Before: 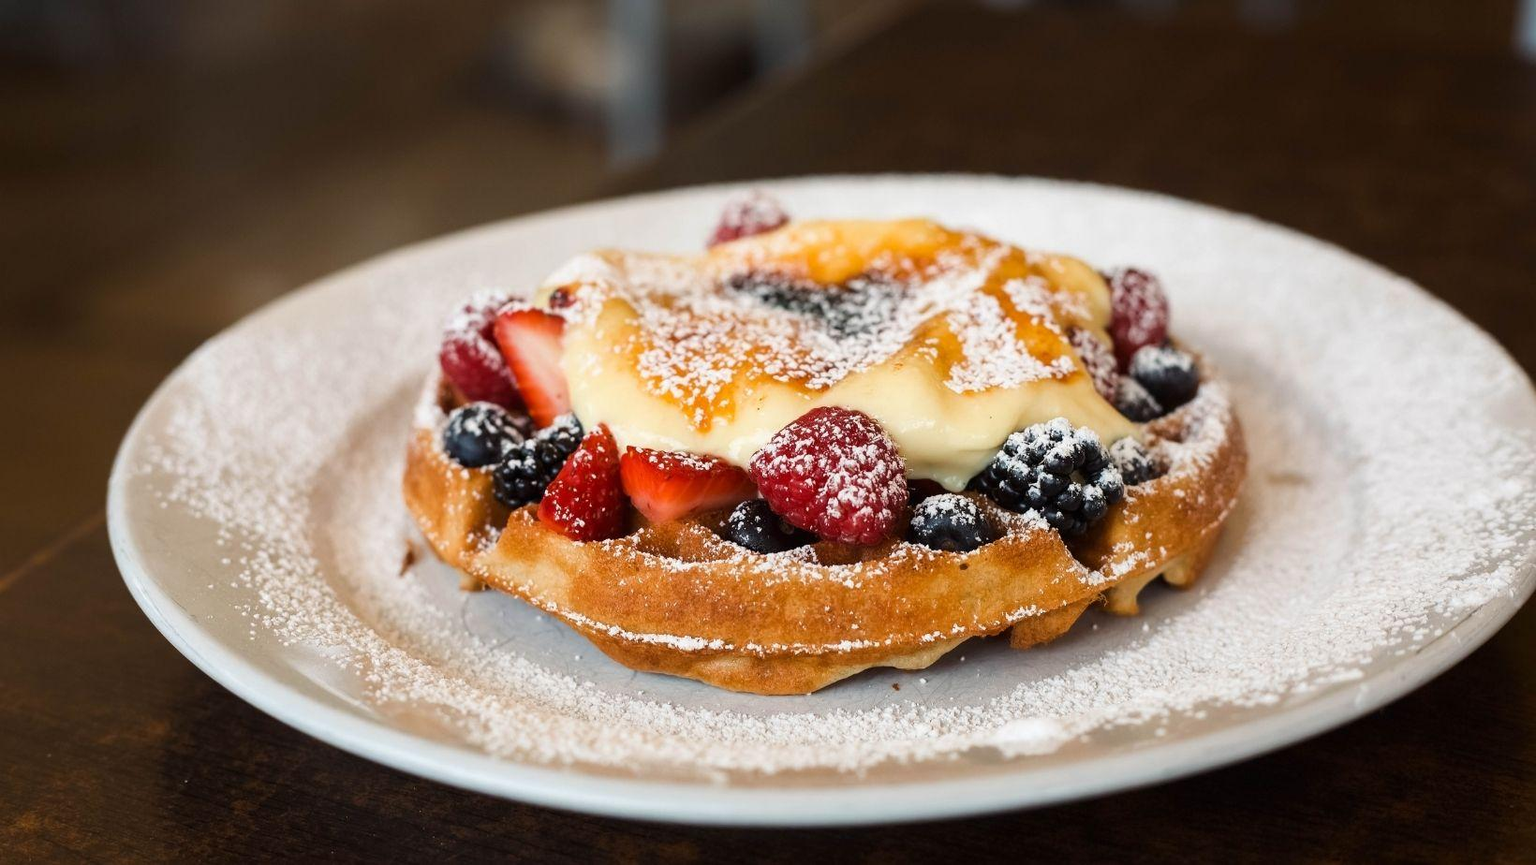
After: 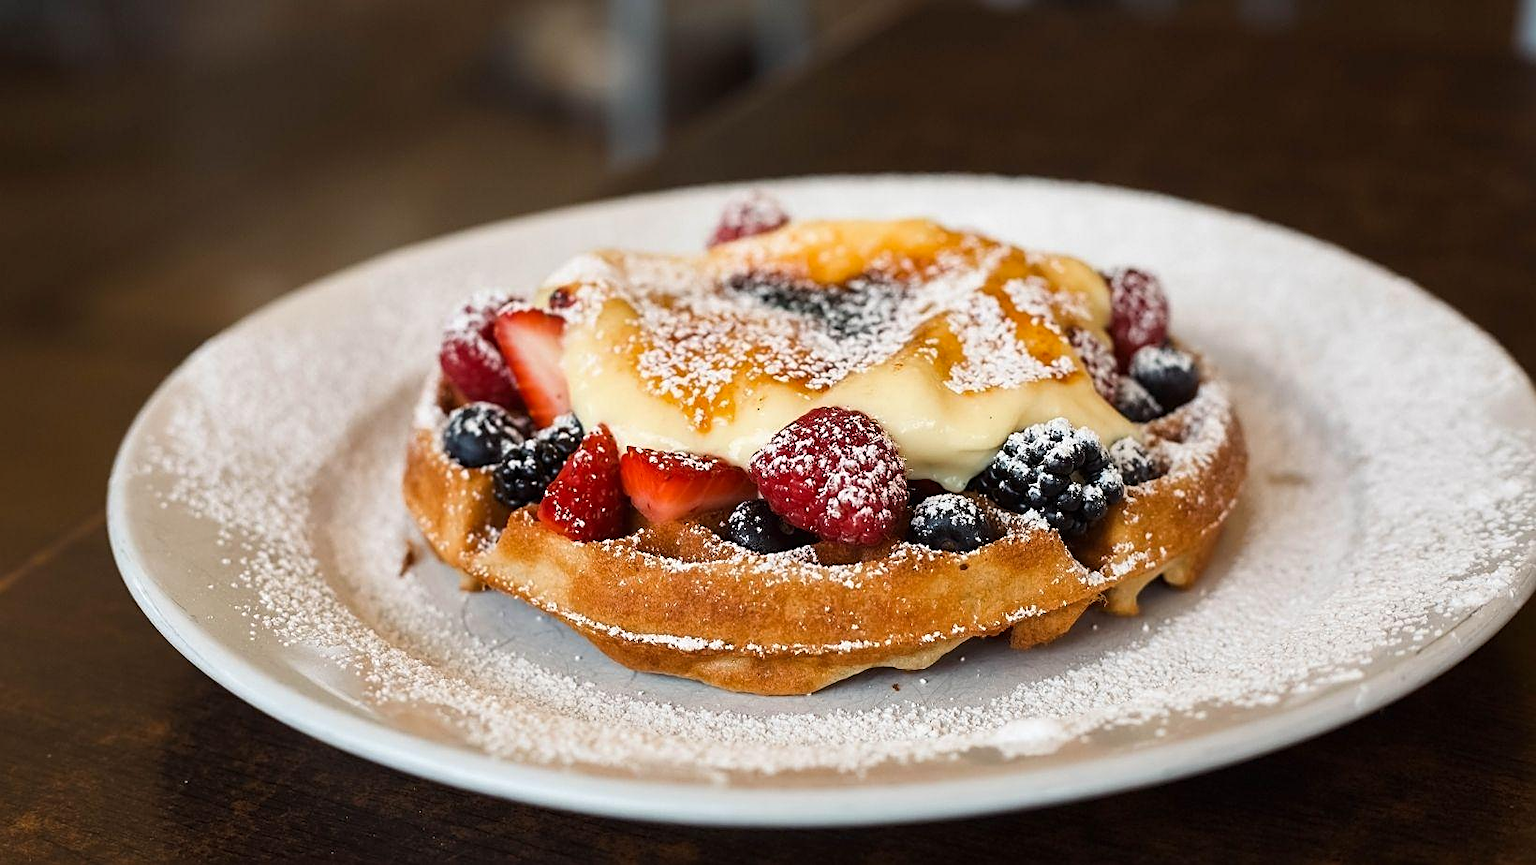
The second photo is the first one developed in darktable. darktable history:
shadows and highlights: shadows 25, highlights -48, soften with gaussian
exposure: compensate exposure bias true, compensate highlight preservation false
sharpen: on, module defaults
tone equalizer: on, module defaults
